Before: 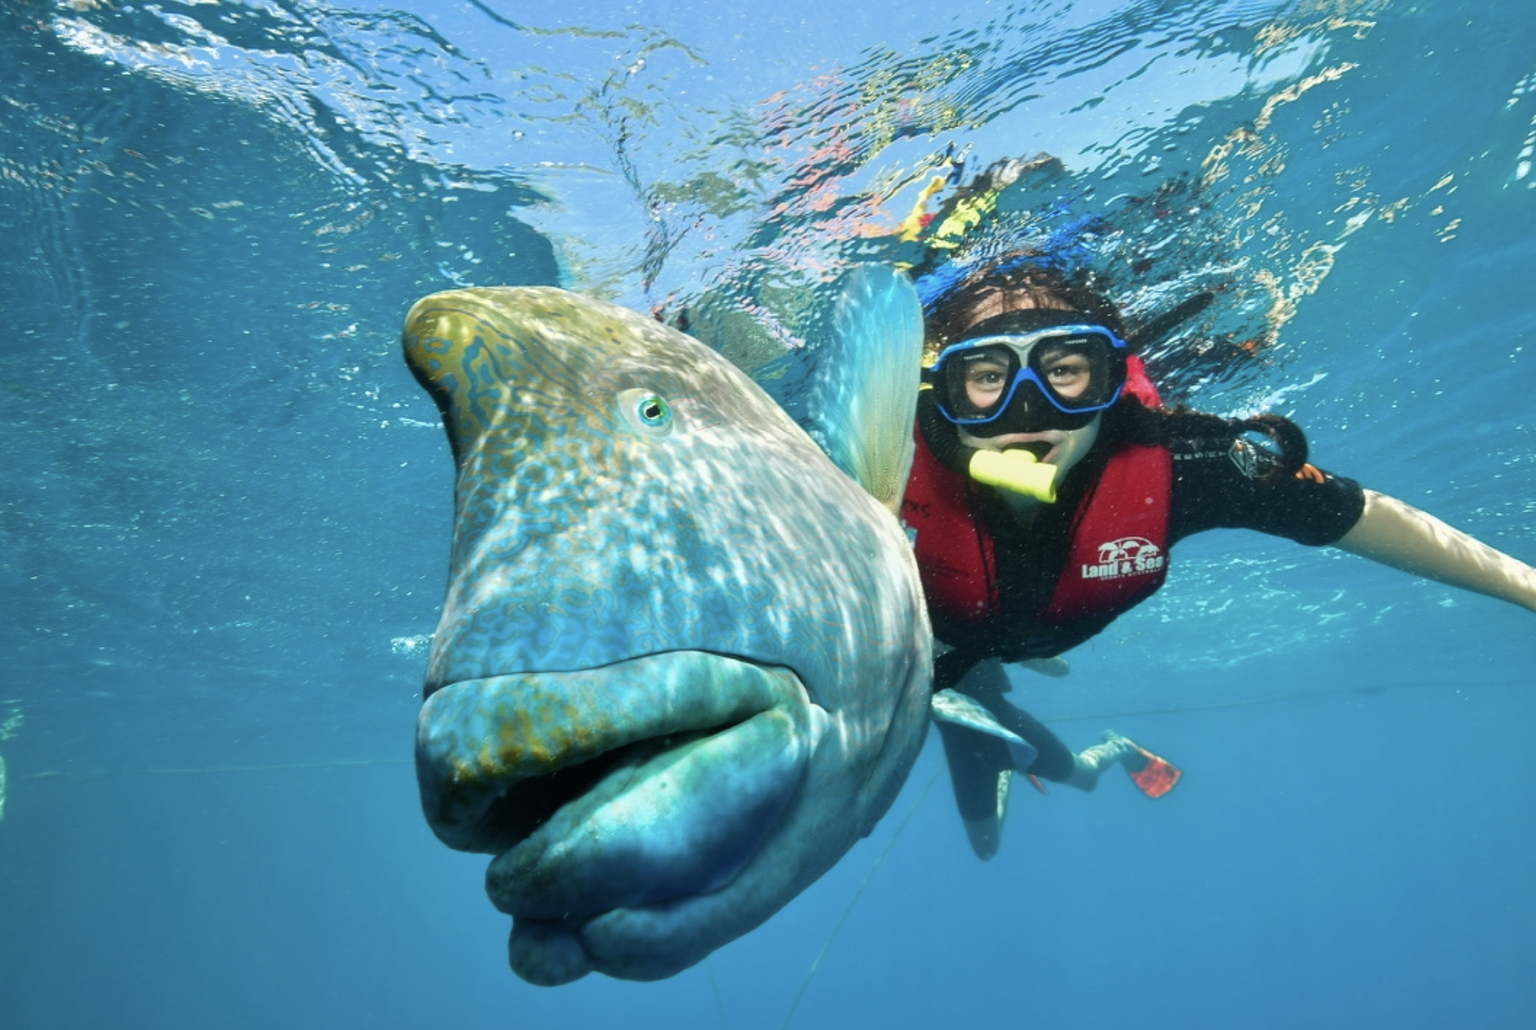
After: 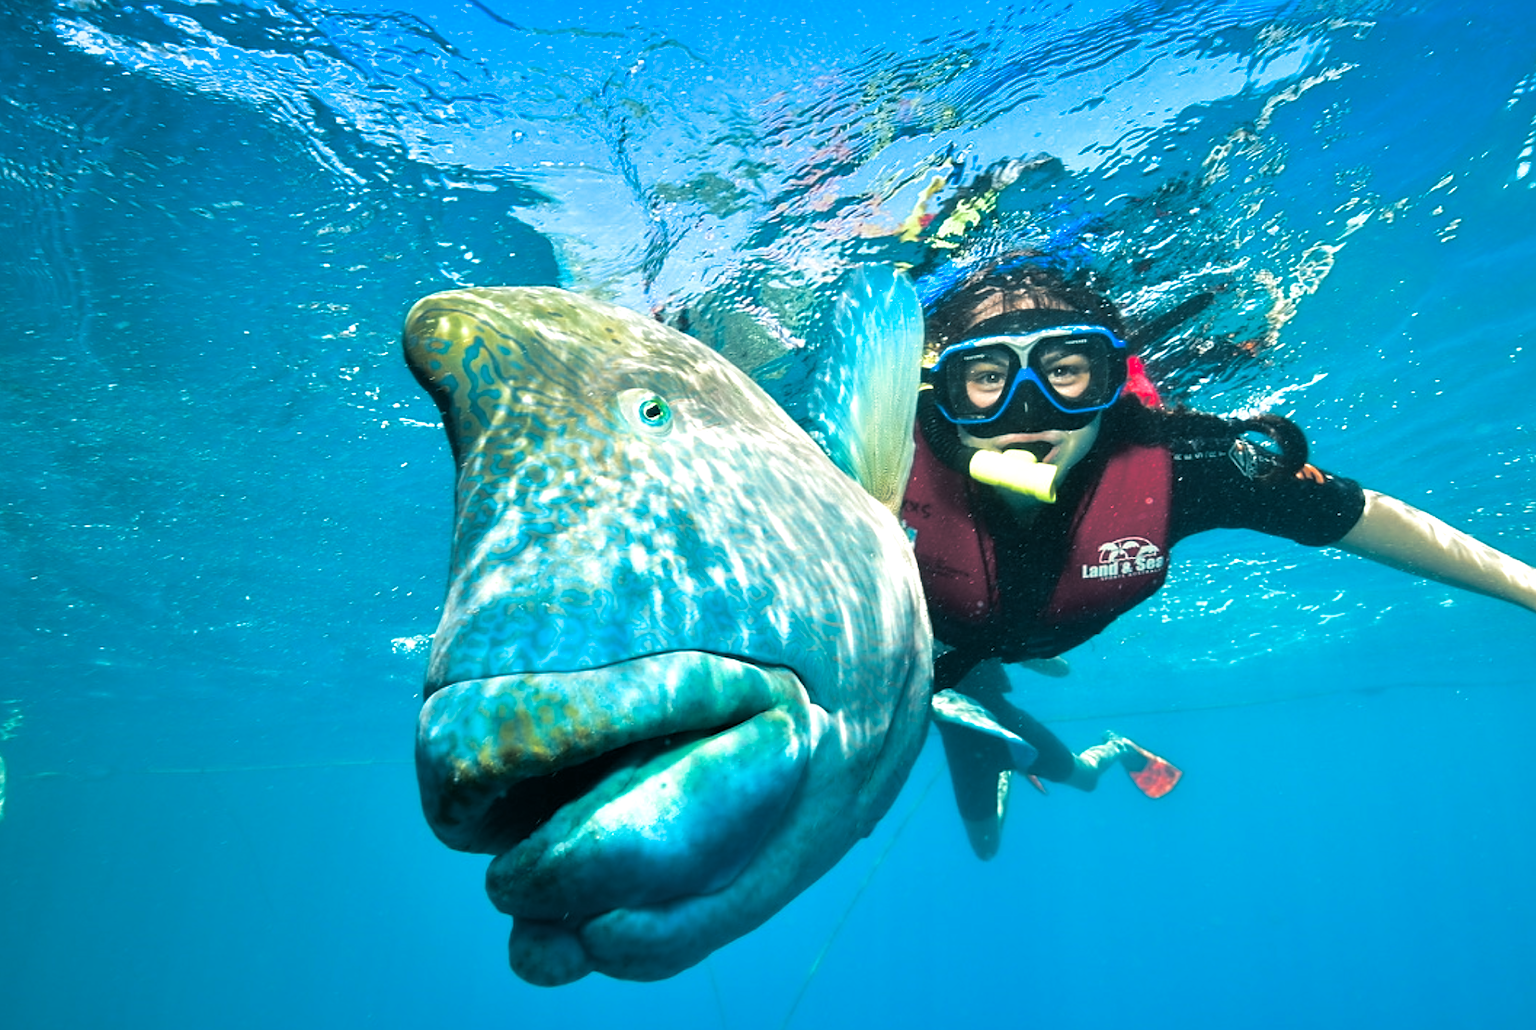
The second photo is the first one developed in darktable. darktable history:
sharpen: on, module defaults
graduated density: density 2.02 EV, hardness 44%, rotation 0.374°, offset 8.21, hue 208.8°, saturation 97%
color balance rgb: perceptual saturation grading › global saturation 25%, perceptual saturation grading › highlights -50%, perceptual saturation grading › shadows 30%, perceptual brilliance grading › global brilliance 12%, global vibrance 20%
split-toning: shadows › hue 205.2°, shadows › saturation 0.43, highlights › hue 54°, highlights › saturation 0.54
